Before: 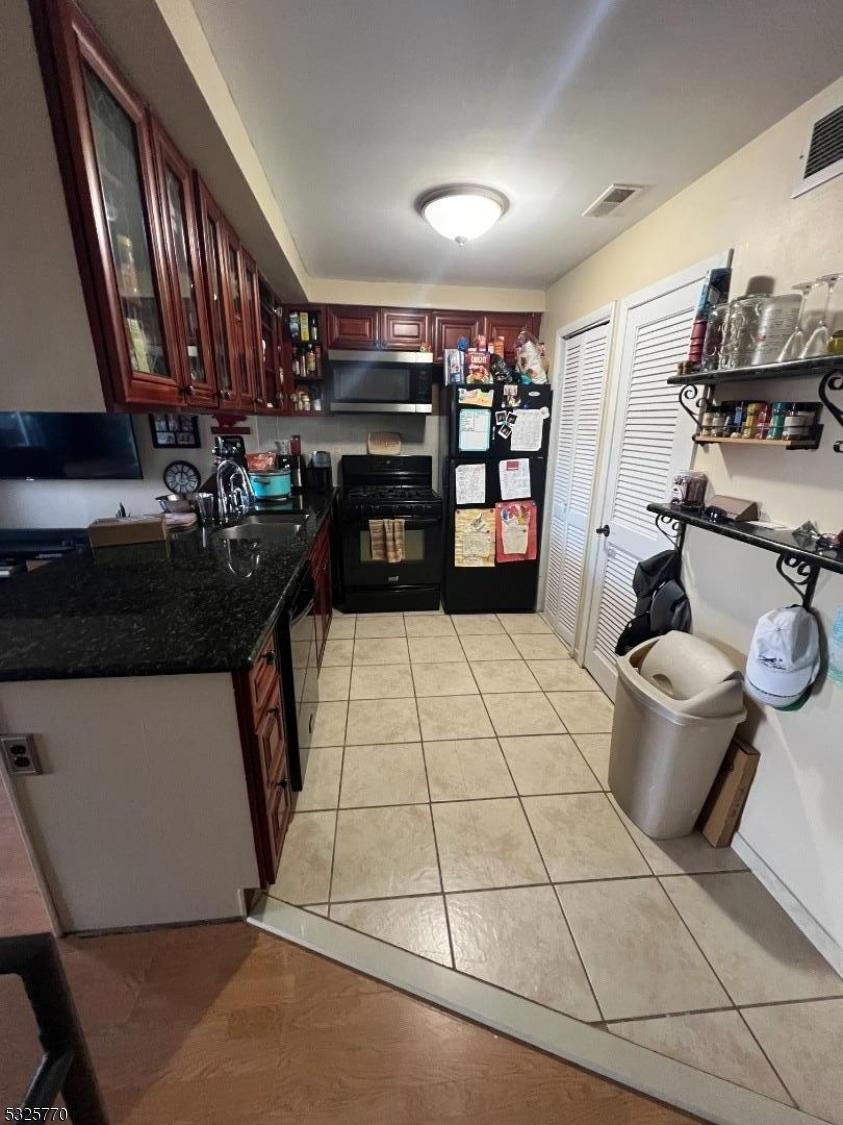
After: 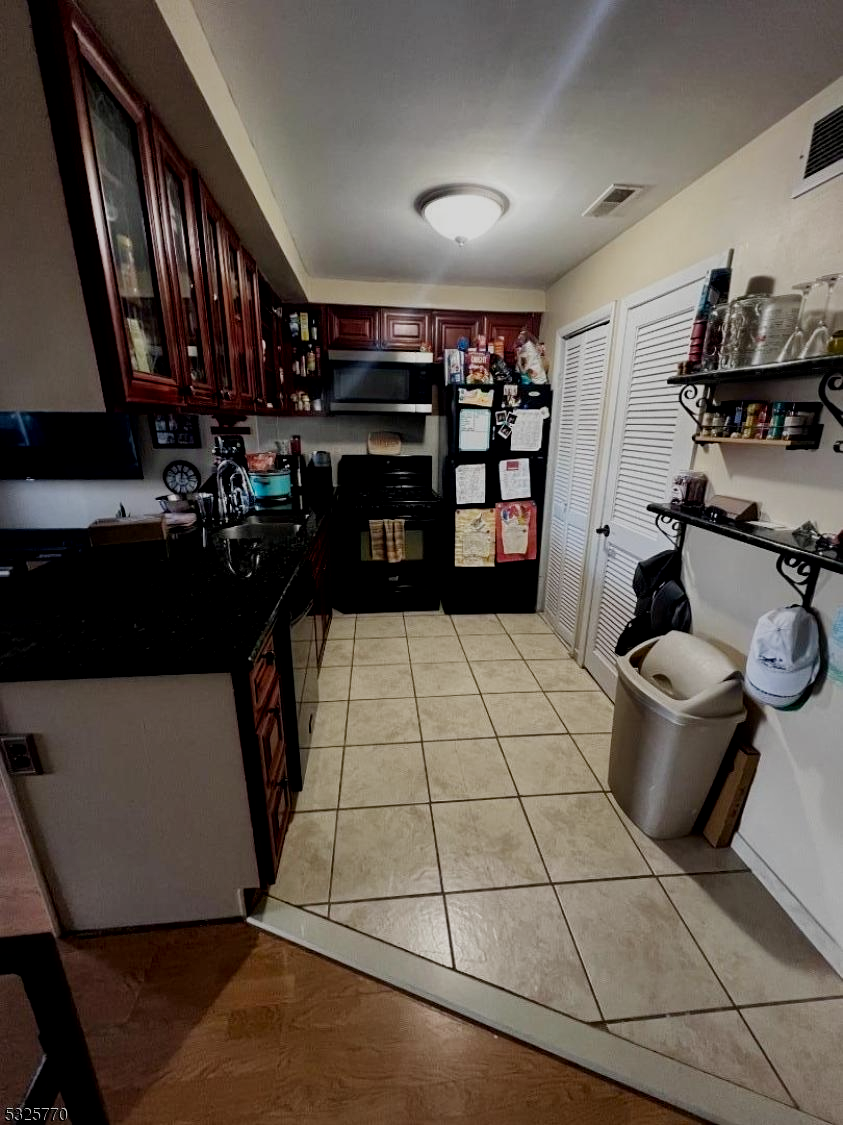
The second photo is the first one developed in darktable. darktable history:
local contrast: mode bilateral grid, contrast 20, coarseness 100, detail 150%, midtone range 0.2
filmic rgb: middle gray luminance 29%, black relative exposure -10.3 EV, white relative exposure 5.5 EV, threshold 6 EV, target black luminance 0%, hardness 3.95, latitude 2.04%, contrast 1.132, highlights saturation mix 5%, shadows ↔ highlights balance 15.11%, add noise in highlights 0, preserve chrominance no, color science v3 (2019), use custom middle-gray values true, iterations of high-quality reconstruction 0, contrast in highlights soft, enable highlight reconstruction true
